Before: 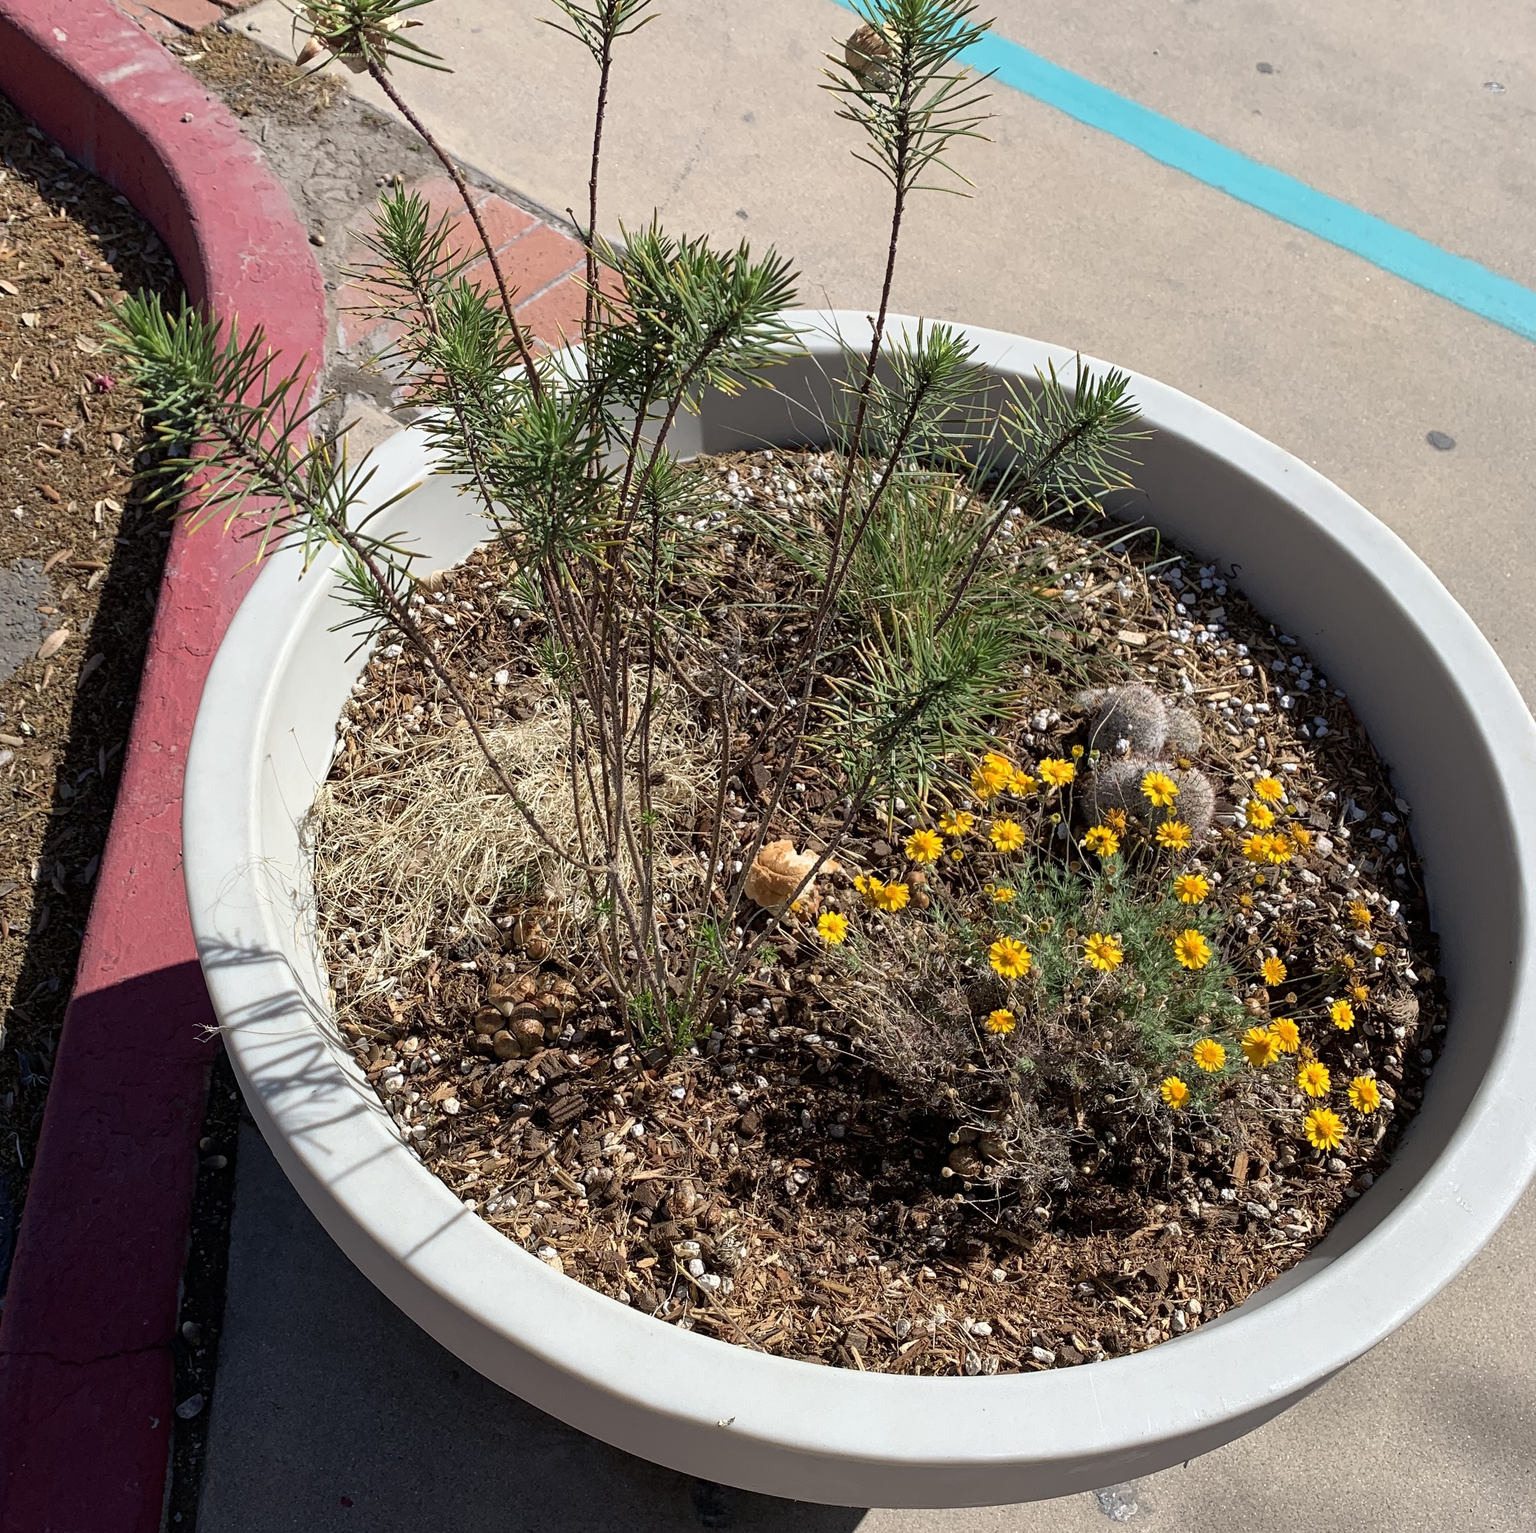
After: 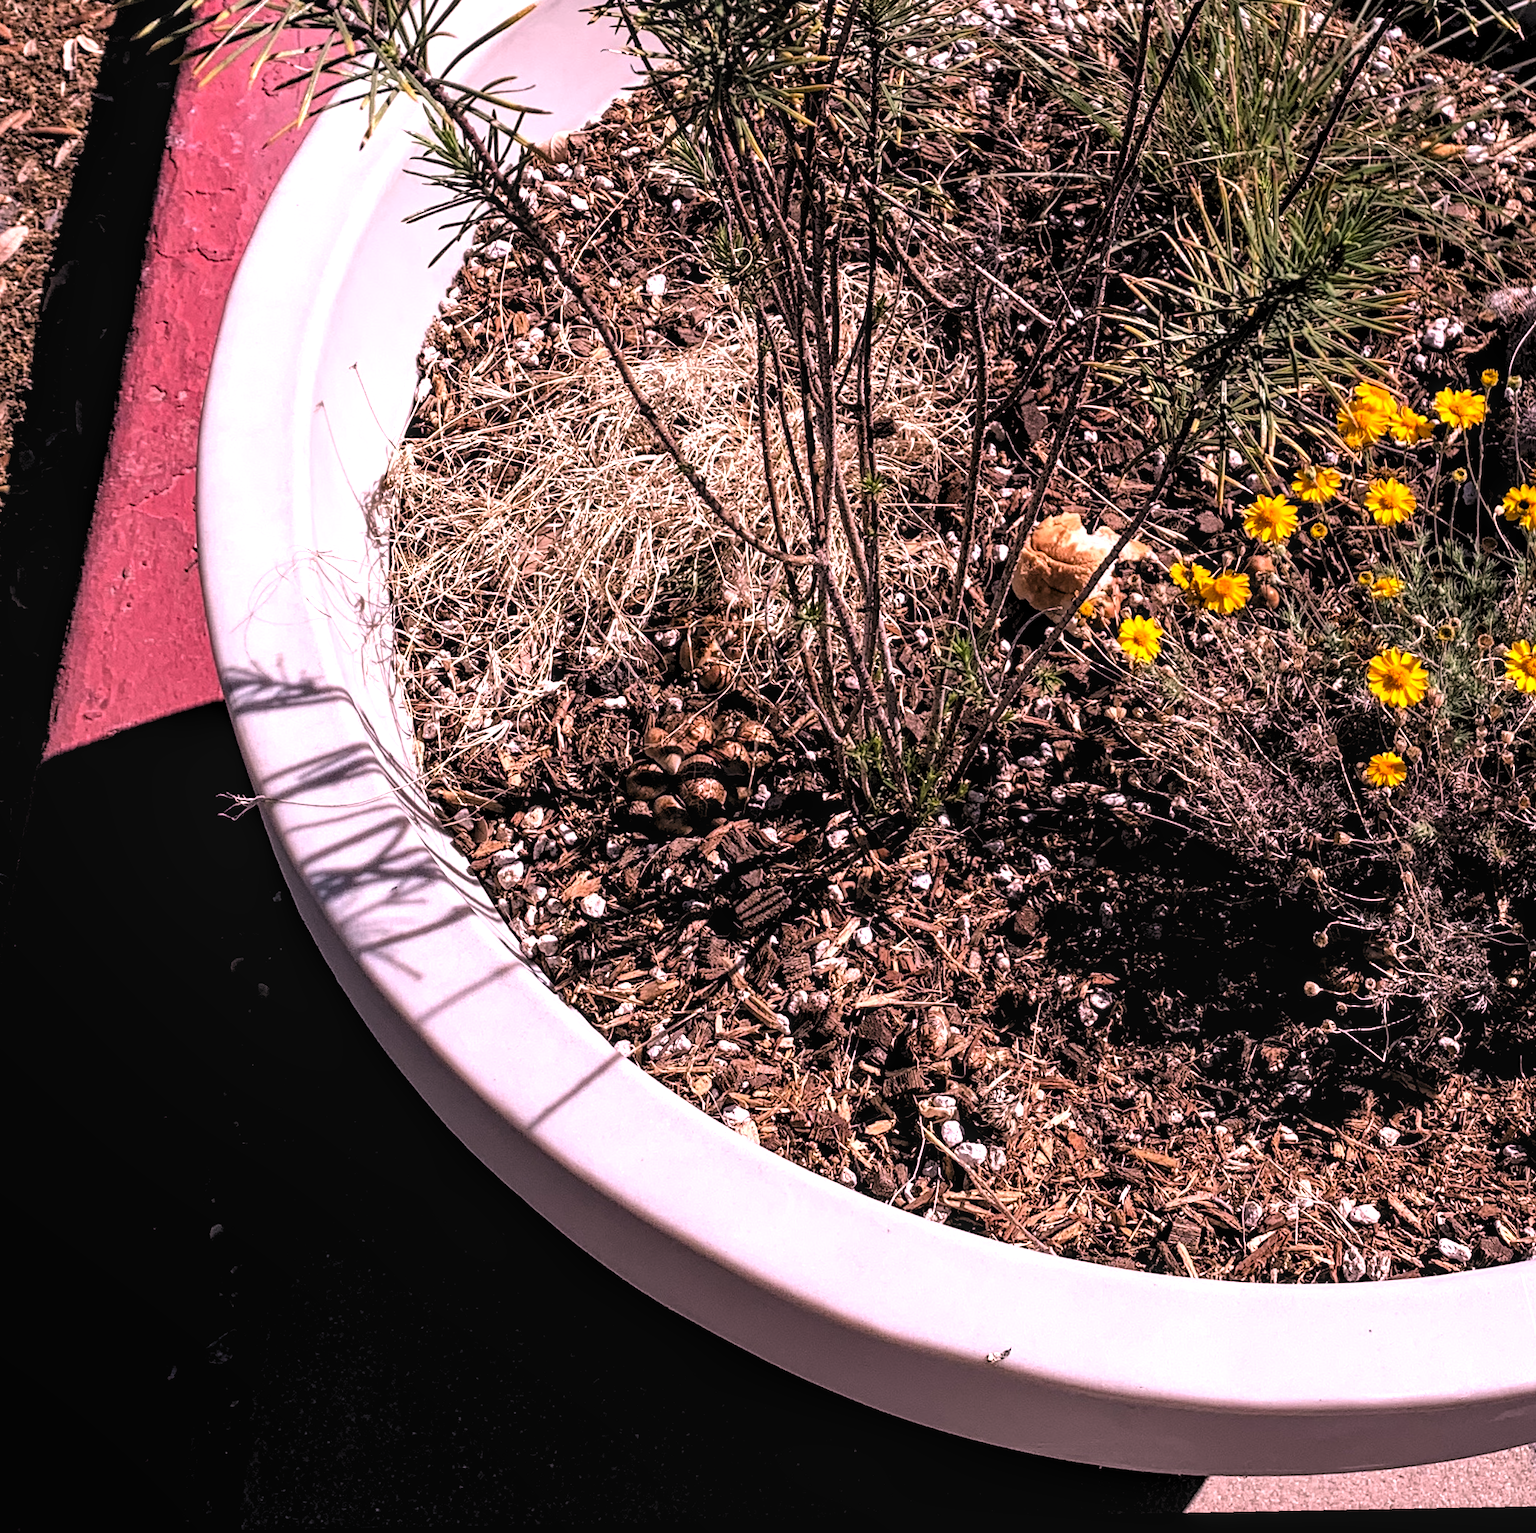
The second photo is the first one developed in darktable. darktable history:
white balance: red 1.188, blue 1.11
crop and rotate: angle -0.82°, left 3.85%, top 31.828%, right 27.992%
rotate and perspective: rotation -1.77°, lens shift (horizontal) 0.004, automatic cropping off
local contrast: on, module defaults
levels: levels [0.182, 0.542, 0.902]
